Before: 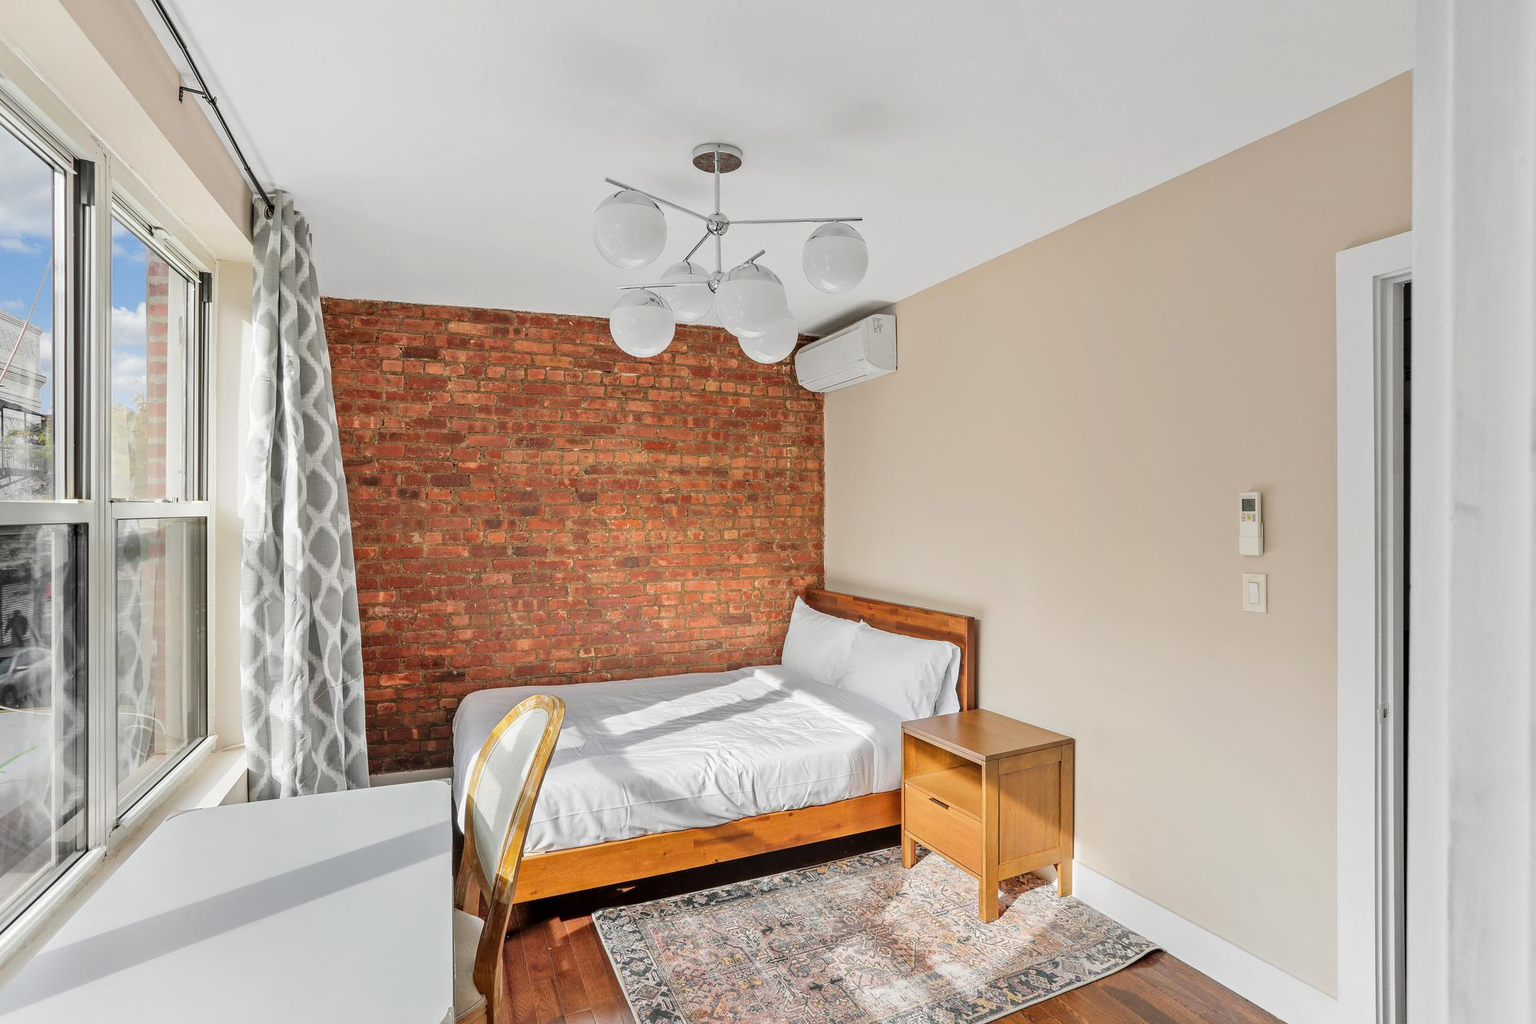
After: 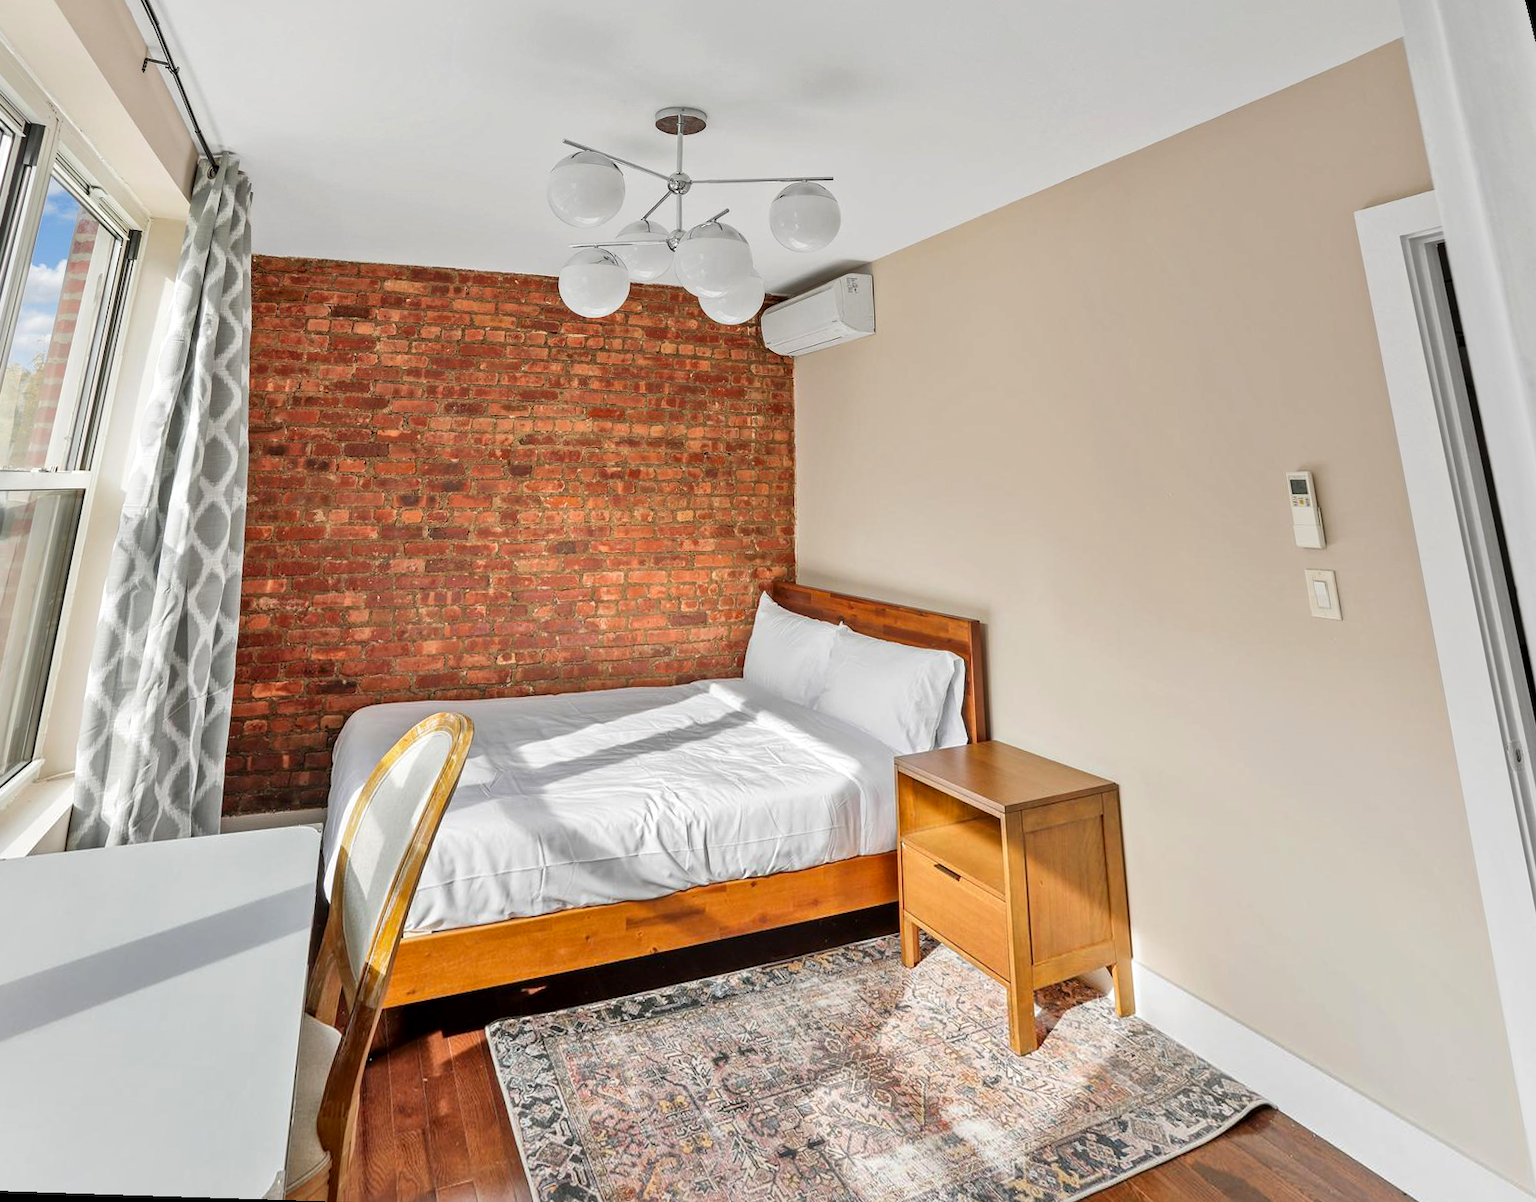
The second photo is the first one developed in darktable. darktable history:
local contrast: mode bilateral grid, contrast 20, coarseness 50, detail 132%, midtone range 0.2
rotate and perspective: rotation 0.72°, lens shift (vertical) -0.352, lens shift (horizontal) -0.051, crop left 0.152, crop right 0.859, crop top 0.019, crop bottom 0.964
color contrast: green-magenta contrast 1.1, blue-yellow contrast 1.1, unbound 0
